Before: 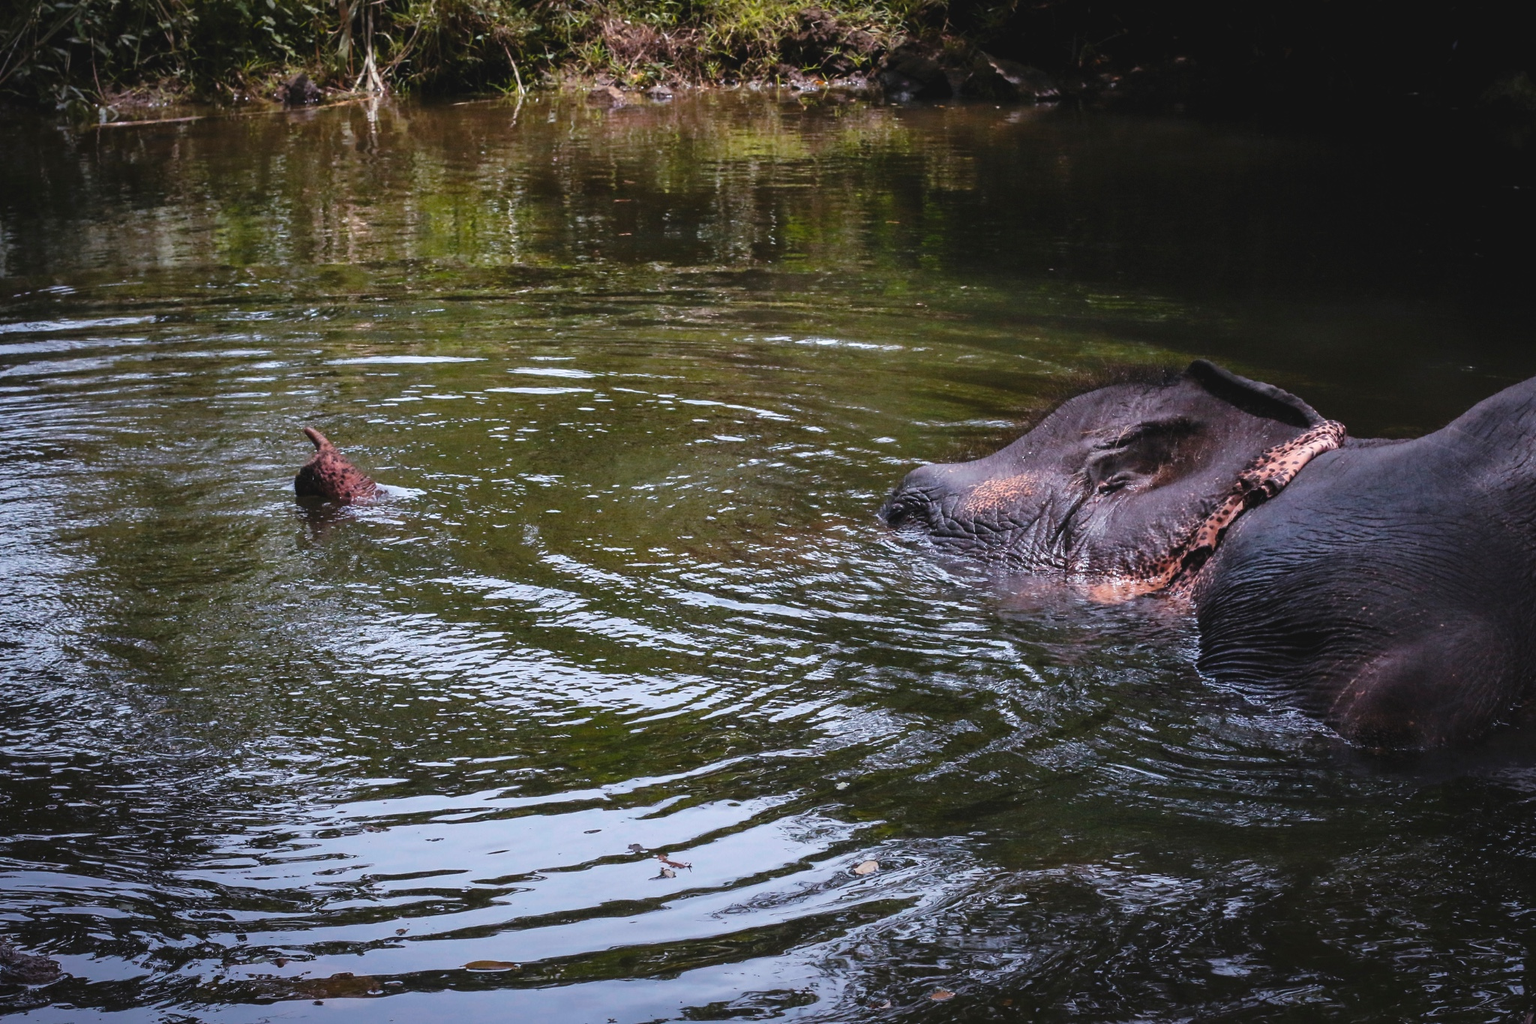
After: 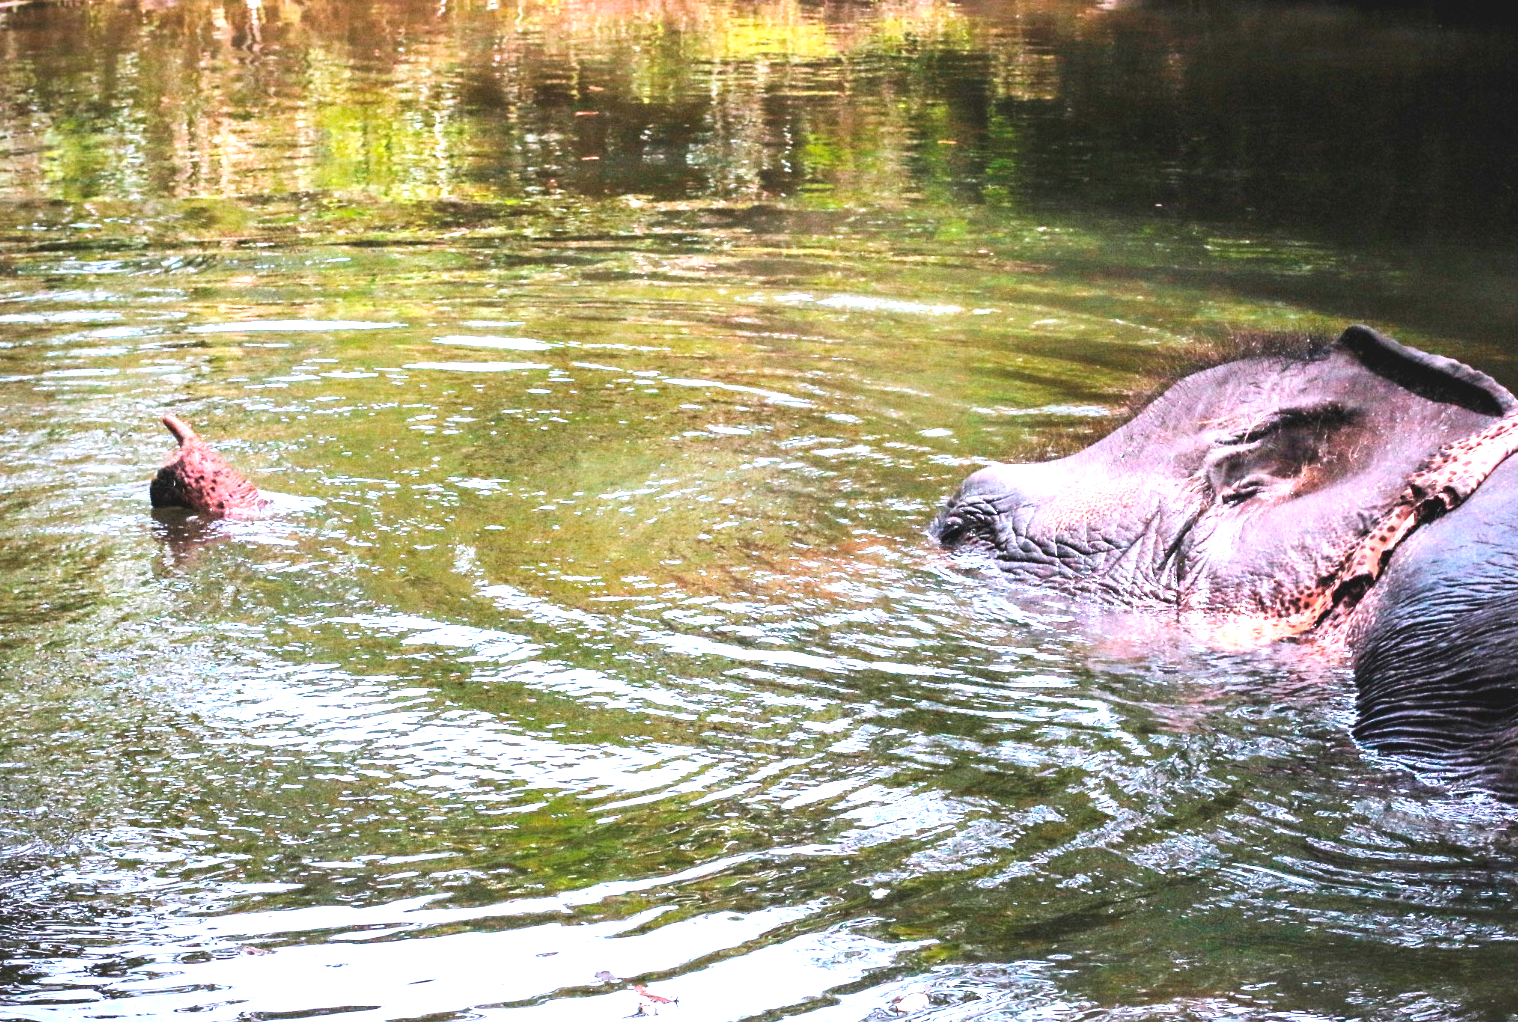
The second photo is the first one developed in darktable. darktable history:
exposure: exposure 2.017 EV, compensate highlight preservation false
tone curve: curves: ch0 [(0, 0) (0.004, 0.001) (0.133, 0.112) (0.325, 0.362) (0.832, 0.893) (1, 1)], color space Lab, independent channels, preserve colors none
crop and rotate: left 11.893%, top 11.337%, right 13.965%, bottom 13.765%
